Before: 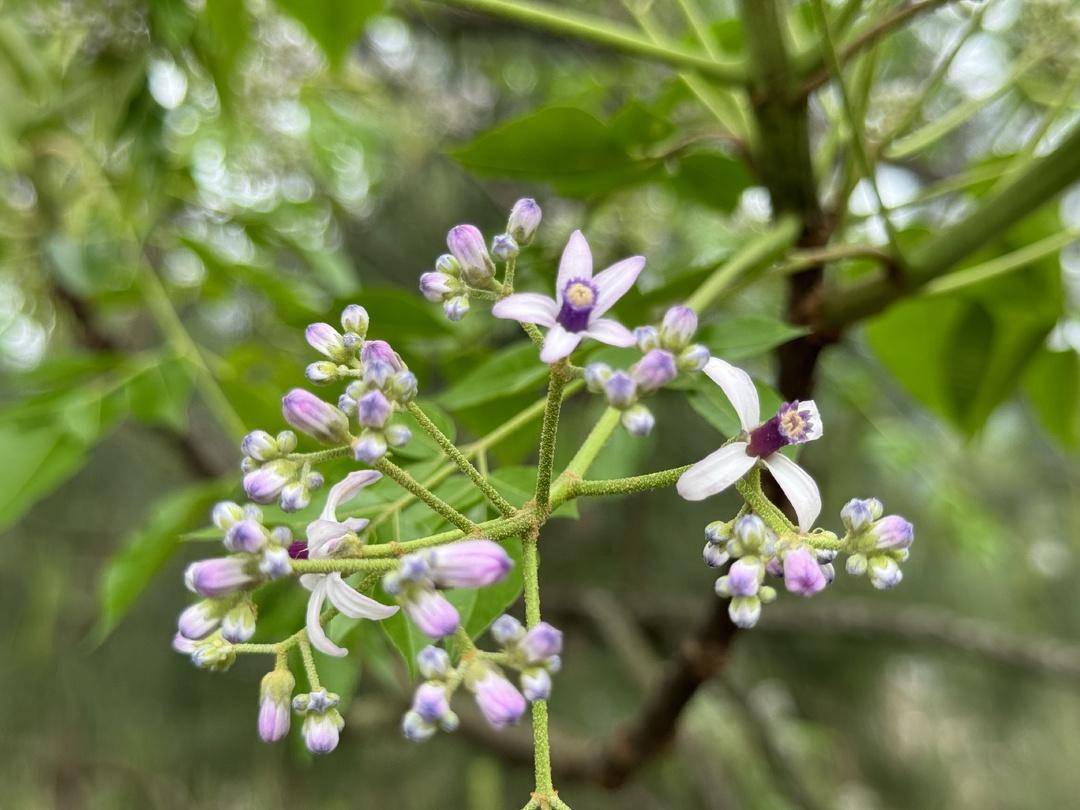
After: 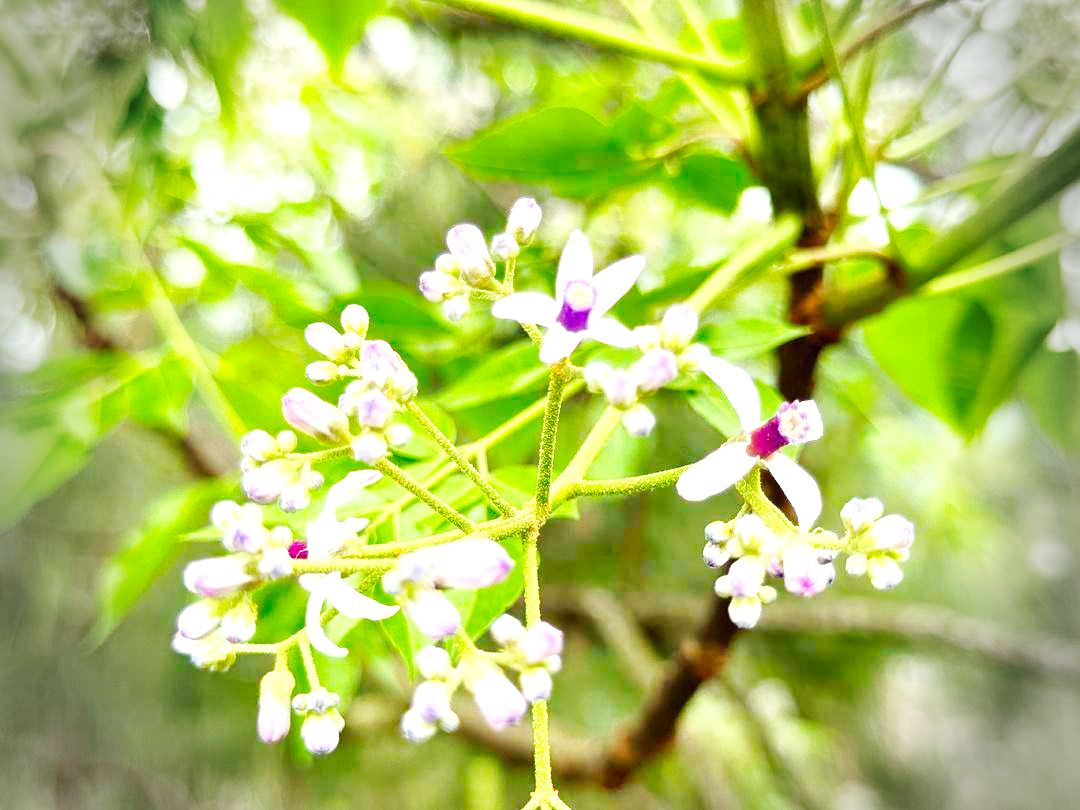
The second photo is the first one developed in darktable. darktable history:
vignetting: fall-off start 76.82%, fall-off radius 27.9%, width/height ratio 0.978
color correction: highlights a* -1.03, highlights b* 4.55, shadows a* 3.68
exposure: black level correction 0, exposure 1.385 EV, compensate highlight preservation false
contrast brightness saturation: saturation 0.183
base curve: curves: ch0 [(0, 0) (0.032, 0.025) (0.121, 0.166) (0.206, 0.329) (0.605, 0.79) (1, 1)], preserve colors none
